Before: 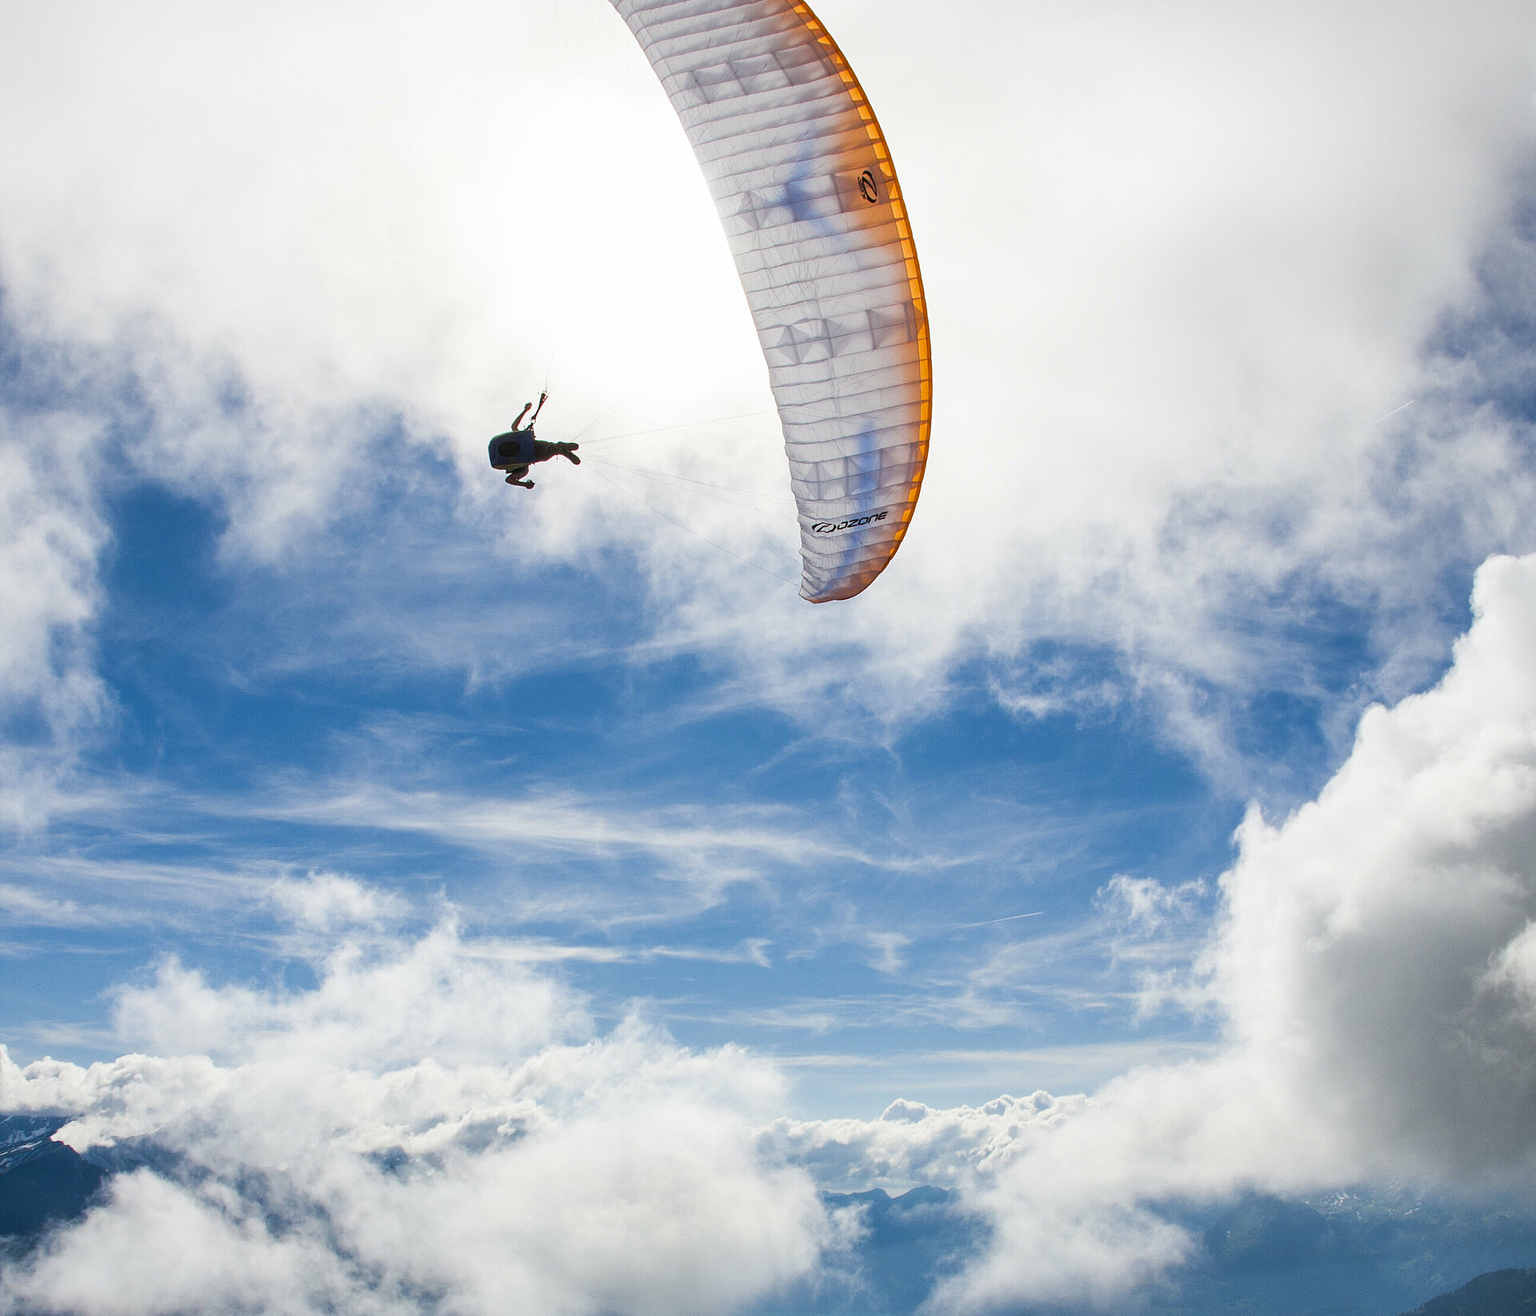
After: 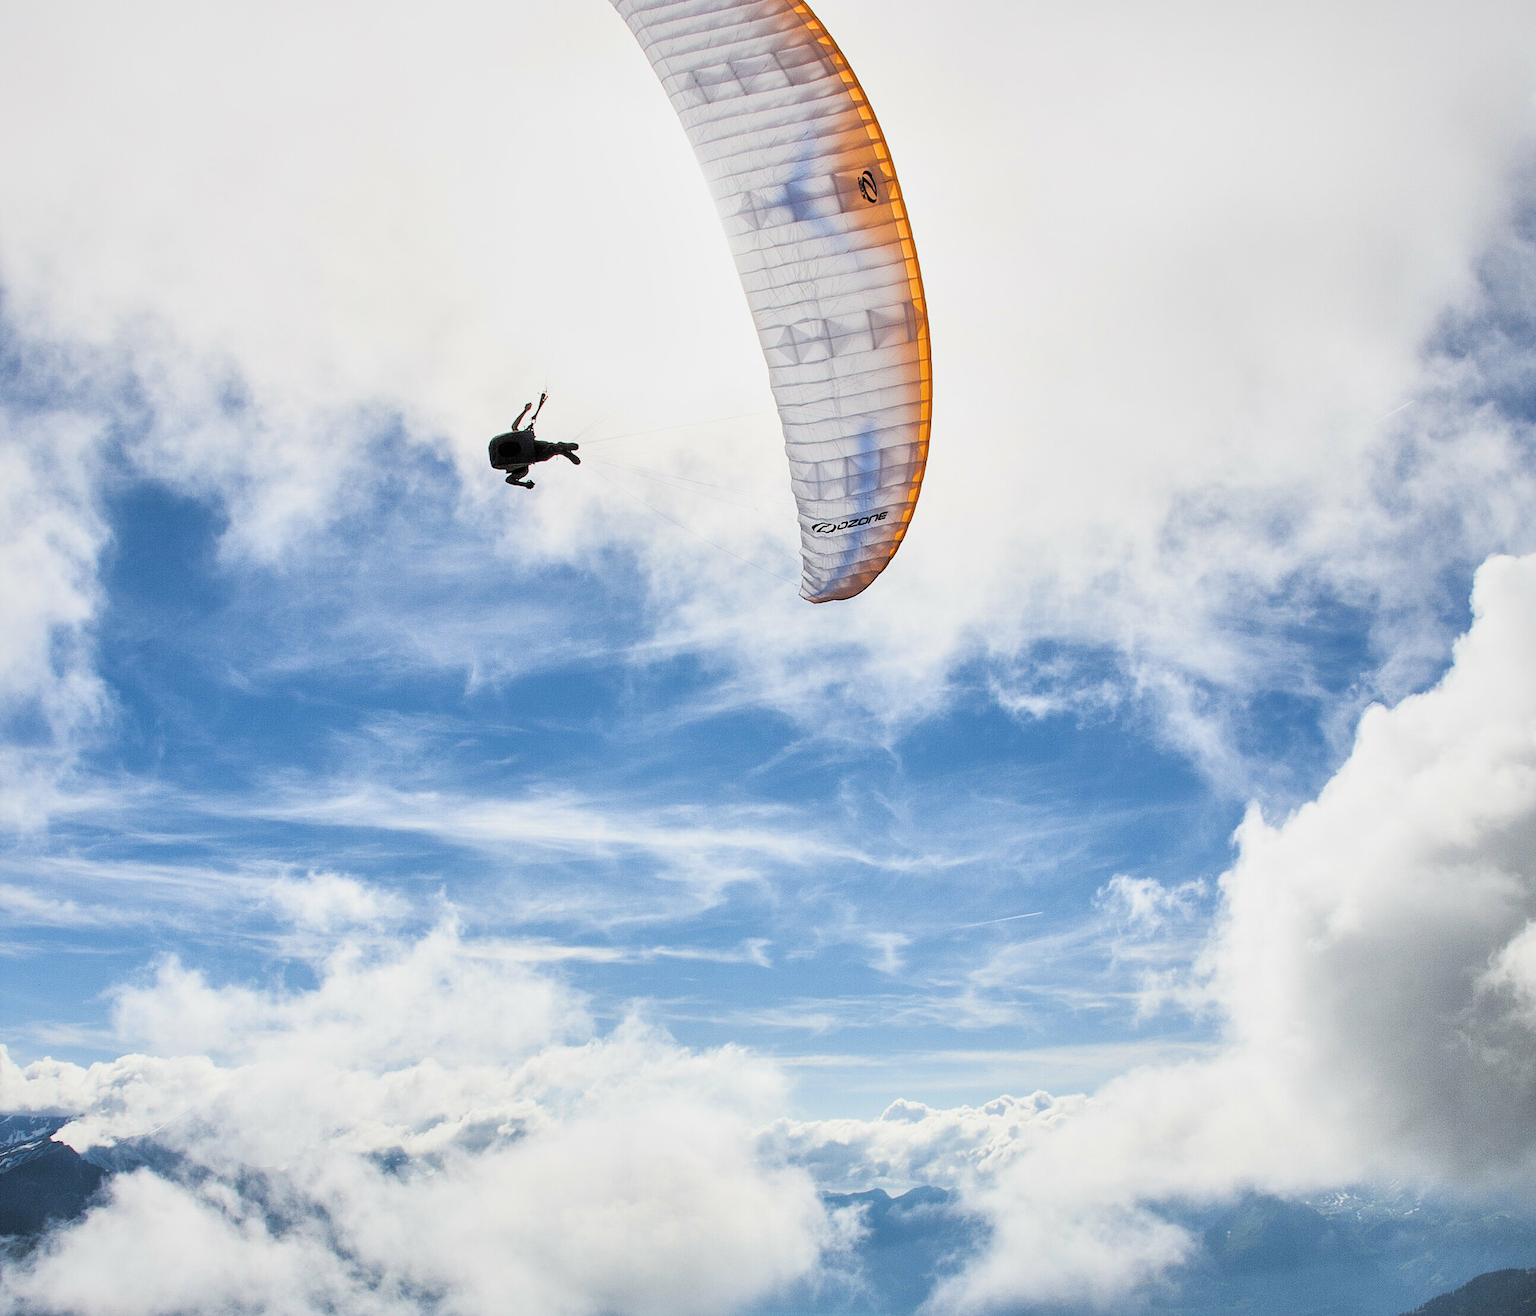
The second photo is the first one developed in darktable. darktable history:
filmic rgb: black relative exposure -5.07 EV, white relative exposure 3.99 EV, hardness 2.88, contrast 1.297, highlights saturation mix -29.22%, color science v6 (2022)
local contrast: mode bilateral grid, contrast 20, coarseness 99, detail 150%, midtone range 0.2
contrast brightness saturation: brightness 0.151
